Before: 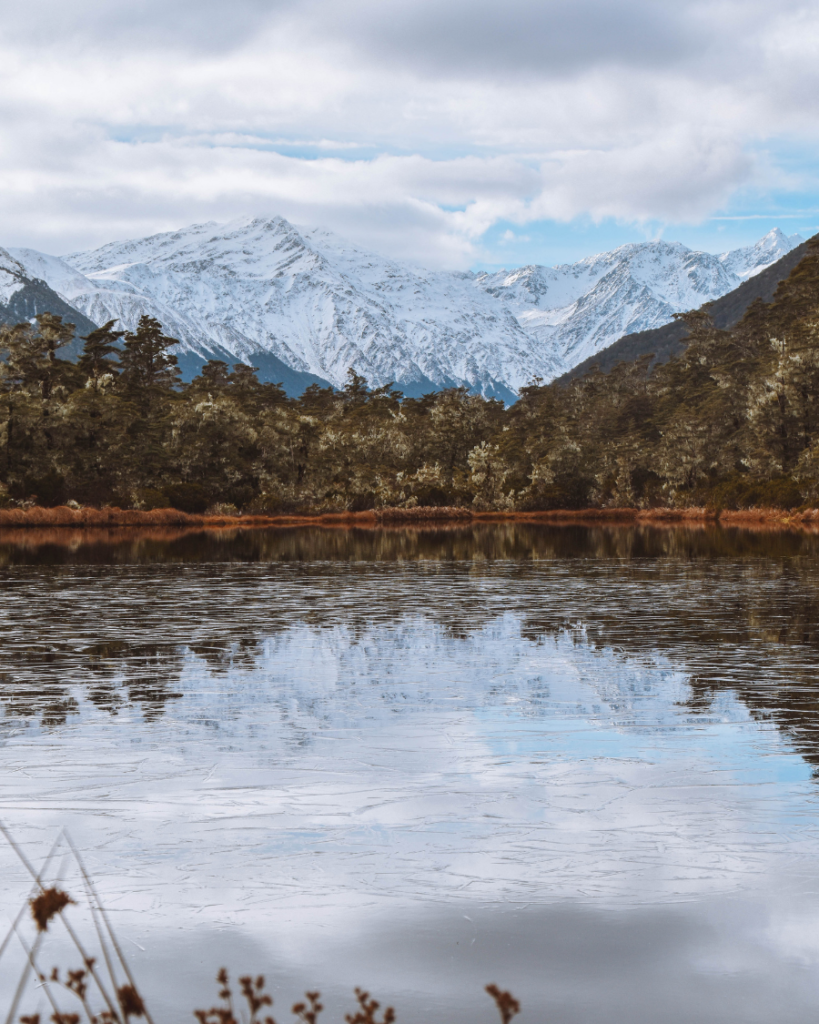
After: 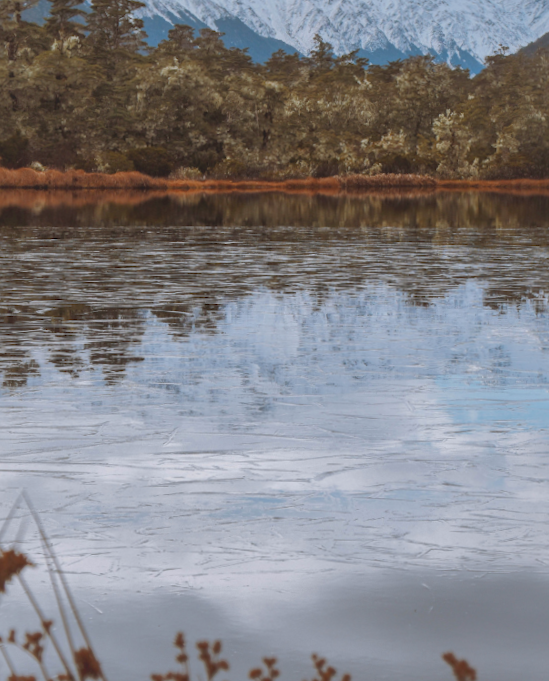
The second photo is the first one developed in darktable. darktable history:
shadows and highlights: shadows 61.21, highlights -59.69
crop and rotate: angle -0.837°, left 3.662%, top 32.254%, right 27.985%
